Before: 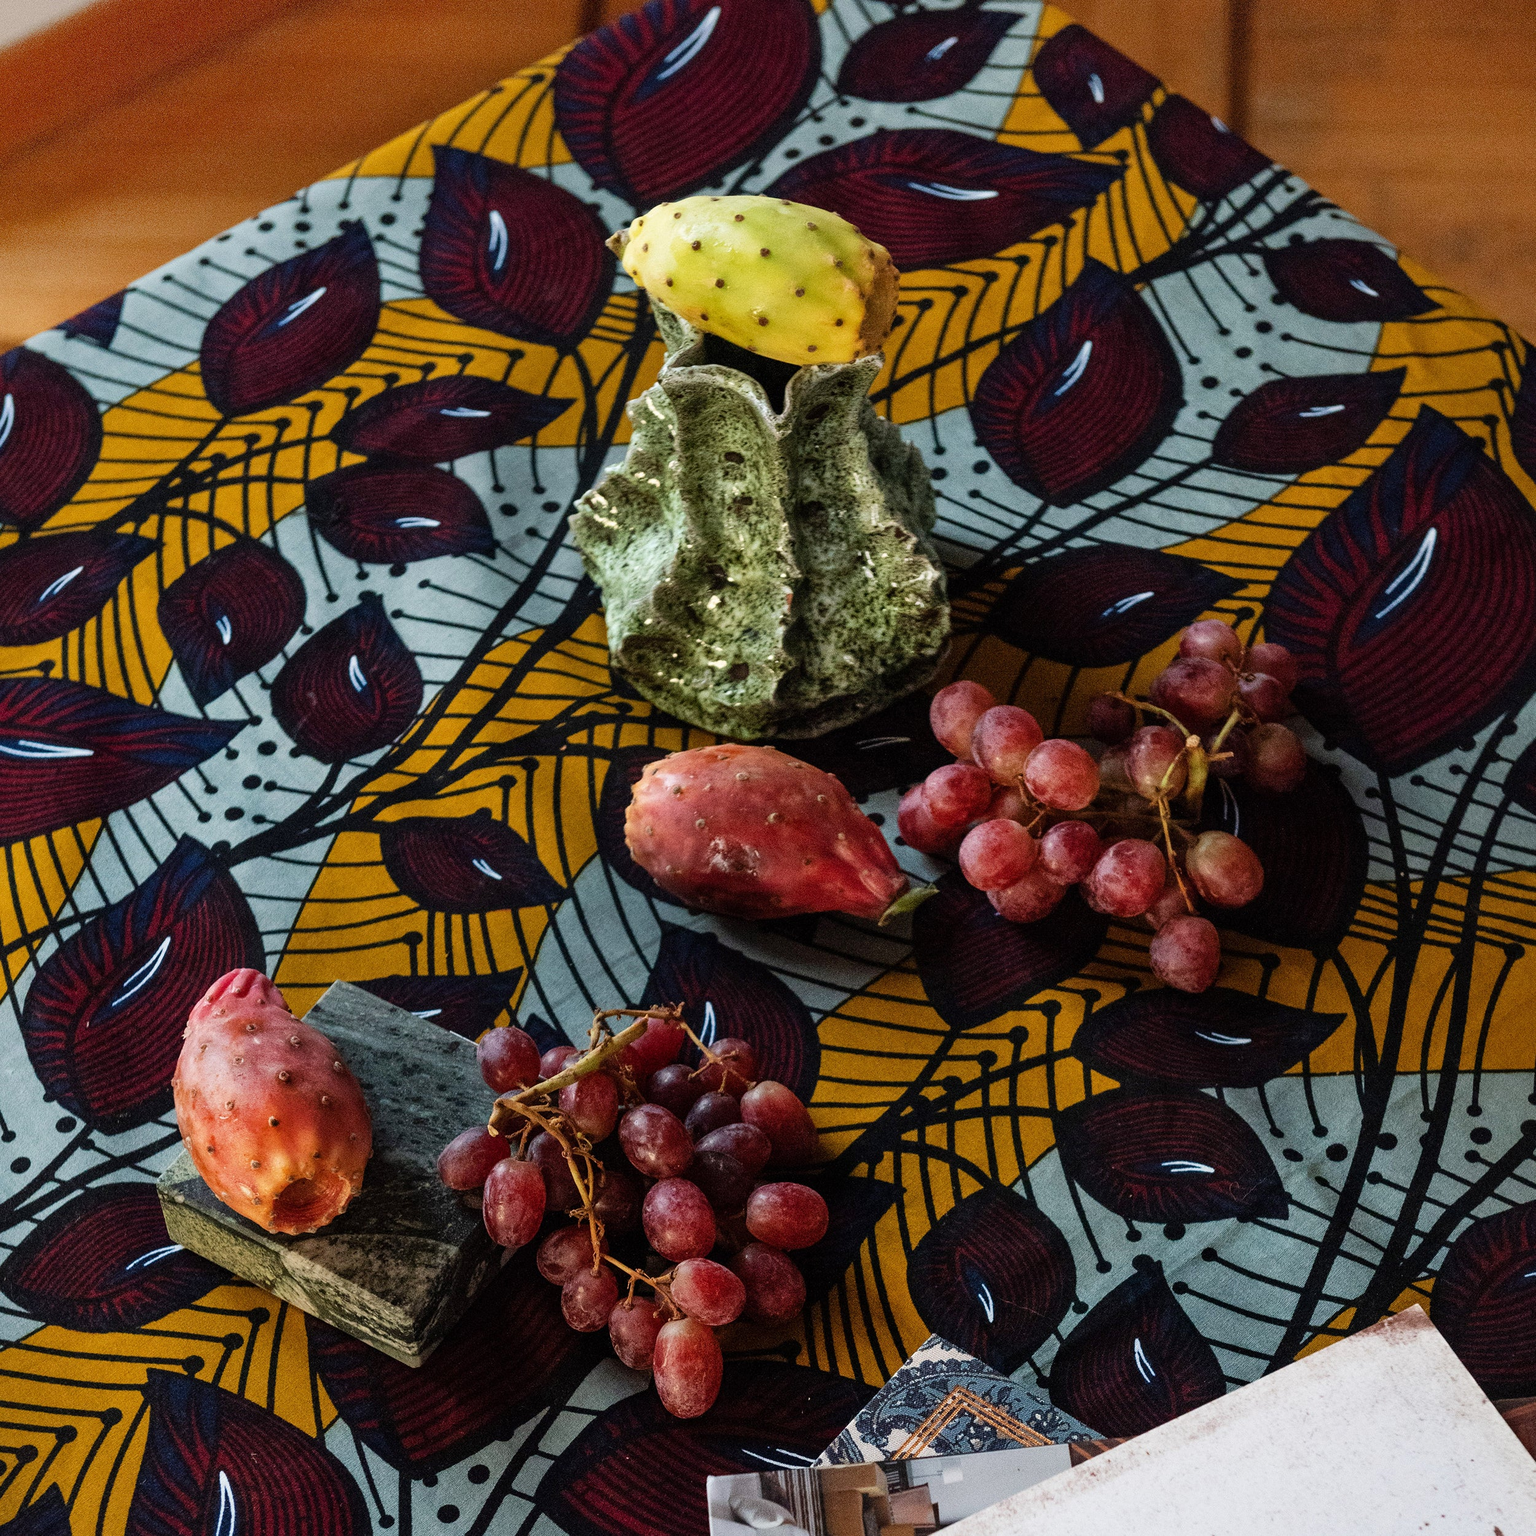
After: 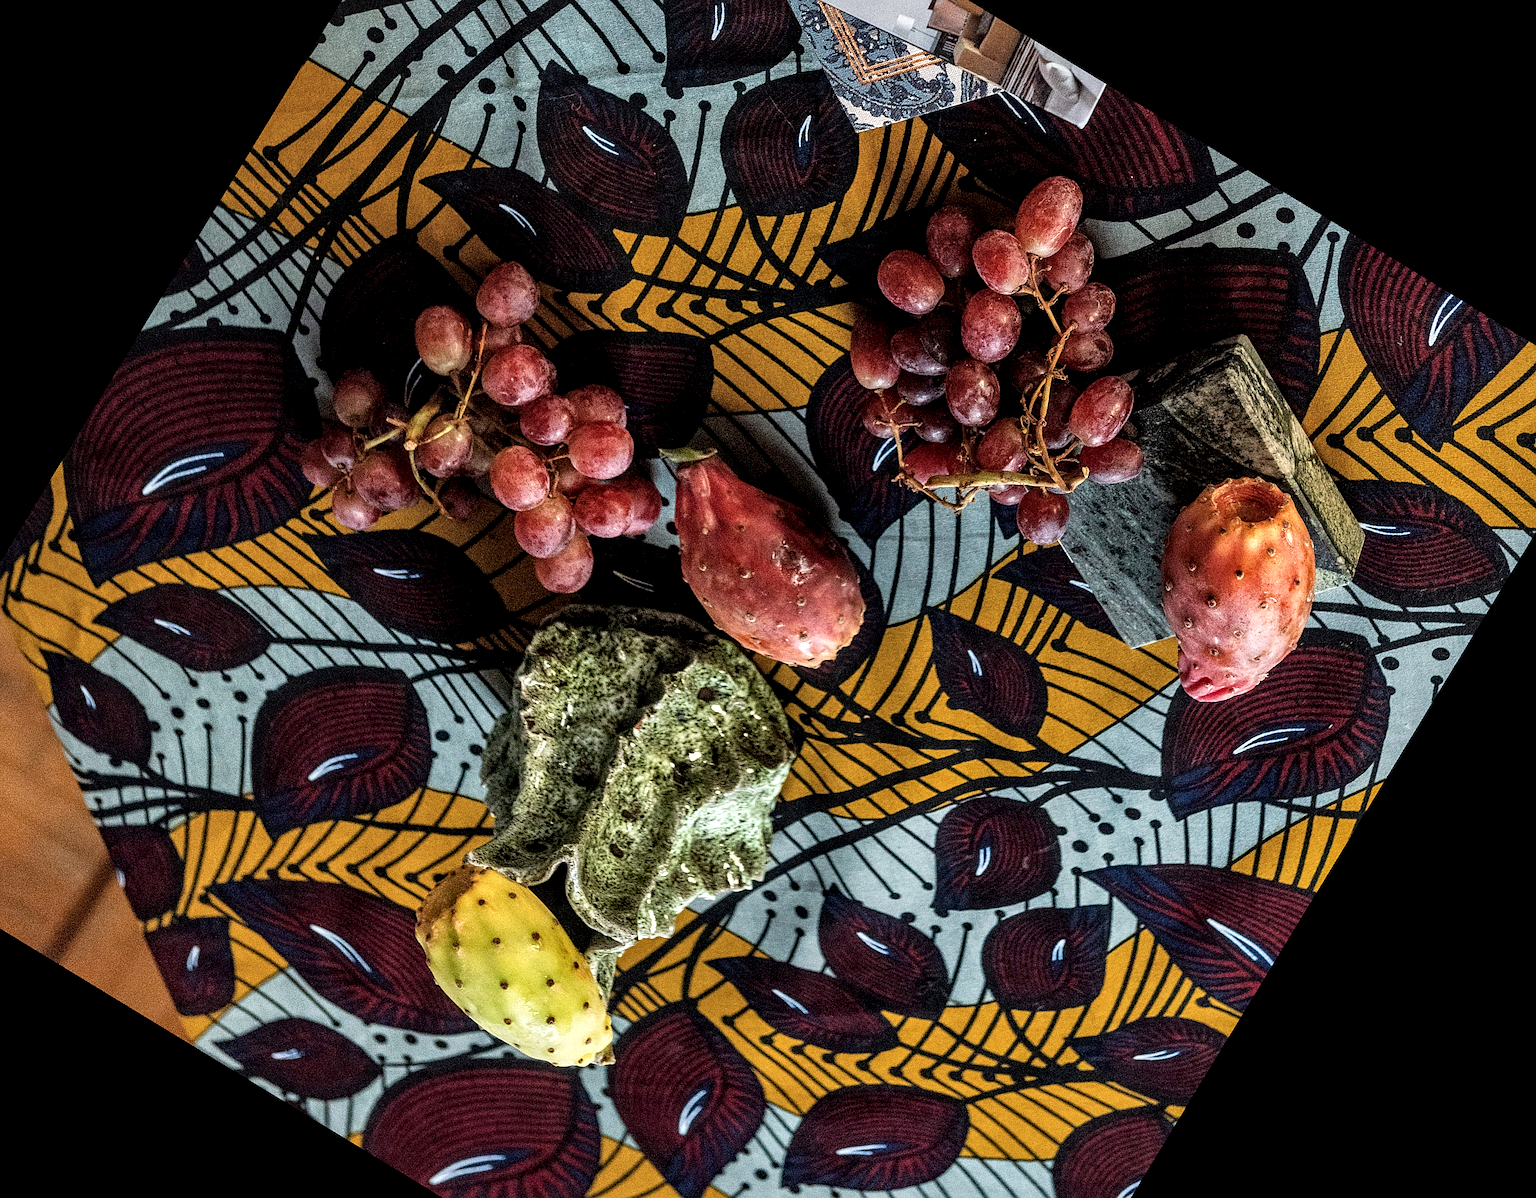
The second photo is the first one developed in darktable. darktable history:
shadows and highlights: radius 125.46, shadows 21.19, highlights -21.19, low approximation 0.01
crop and rotate: angle 148.68°, left 9.111%, top 15.603%, right 4.588%, bottom 17.041%
local contrast: highlights 60%, shadows 60%, detail 160%
sharpen: on, module defaults
